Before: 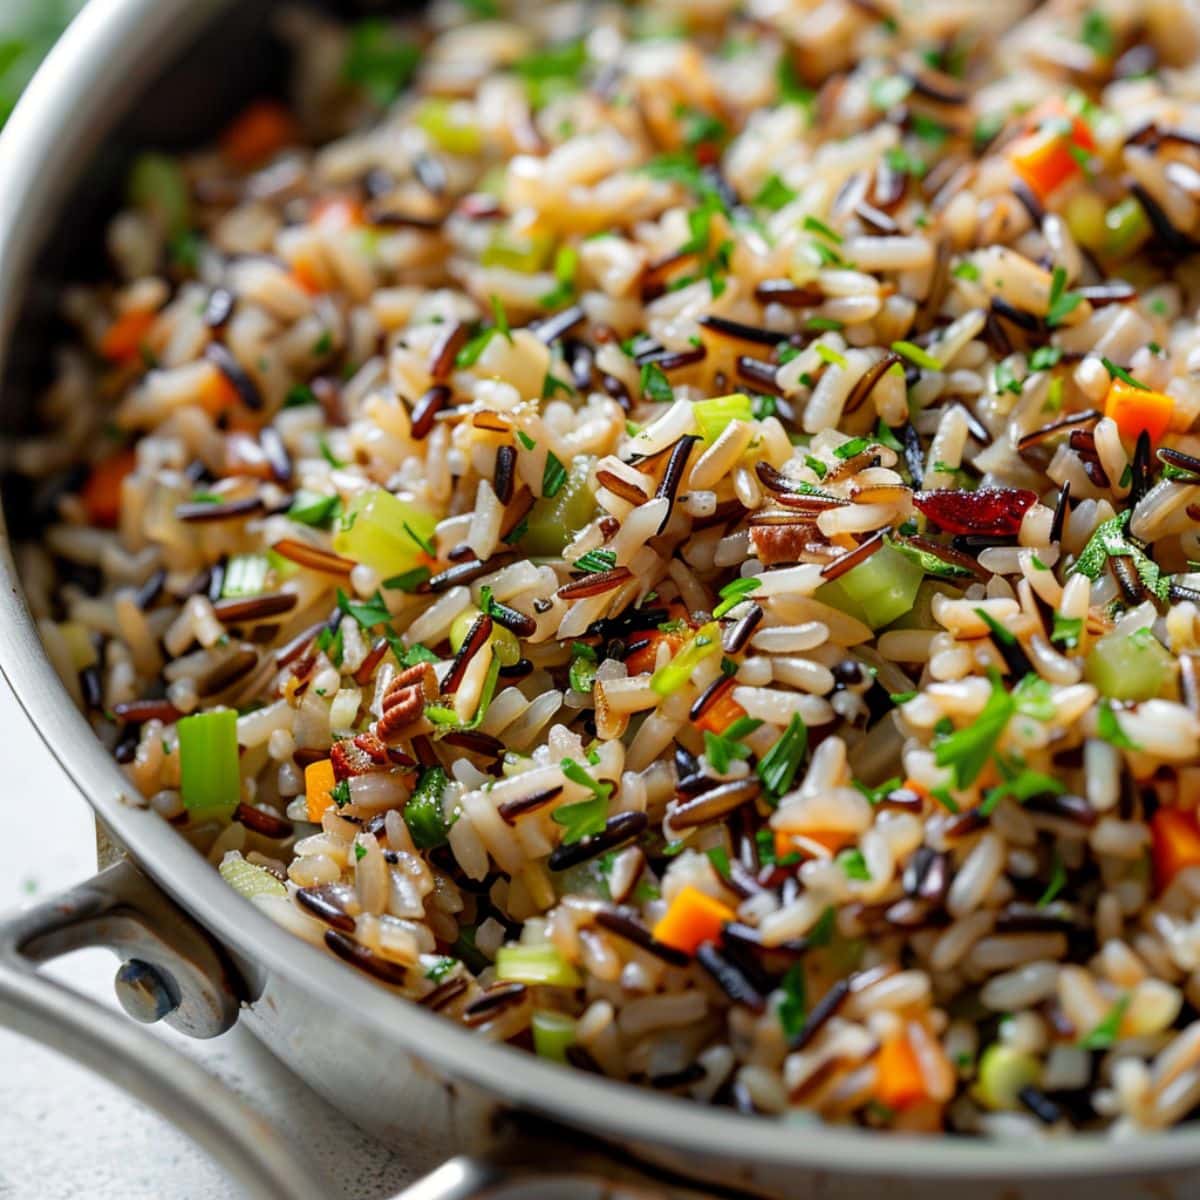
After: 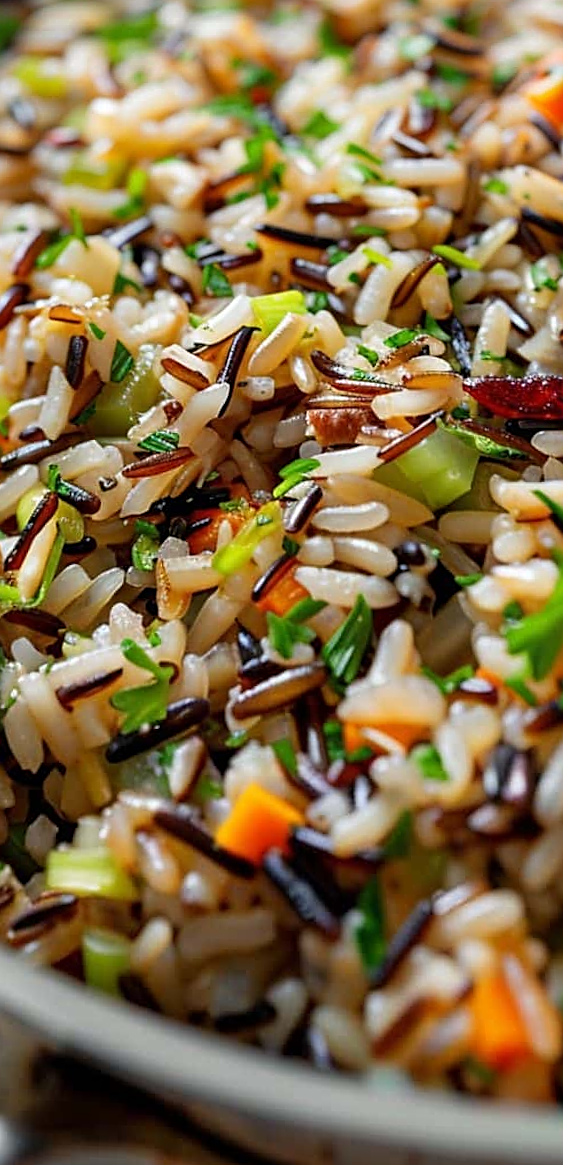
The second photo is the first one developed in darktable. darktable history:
rotate and perspective: rotation 0.72°, lens shift (vertical) -0.352, lens shift (horizontal) -0.051, crop left 0.152, crop right 0.859, crop top 0.019, crop bottom 0.964
crop: left 31.458%, top 0%, right 11.876%
sharpen: on, module defaults
